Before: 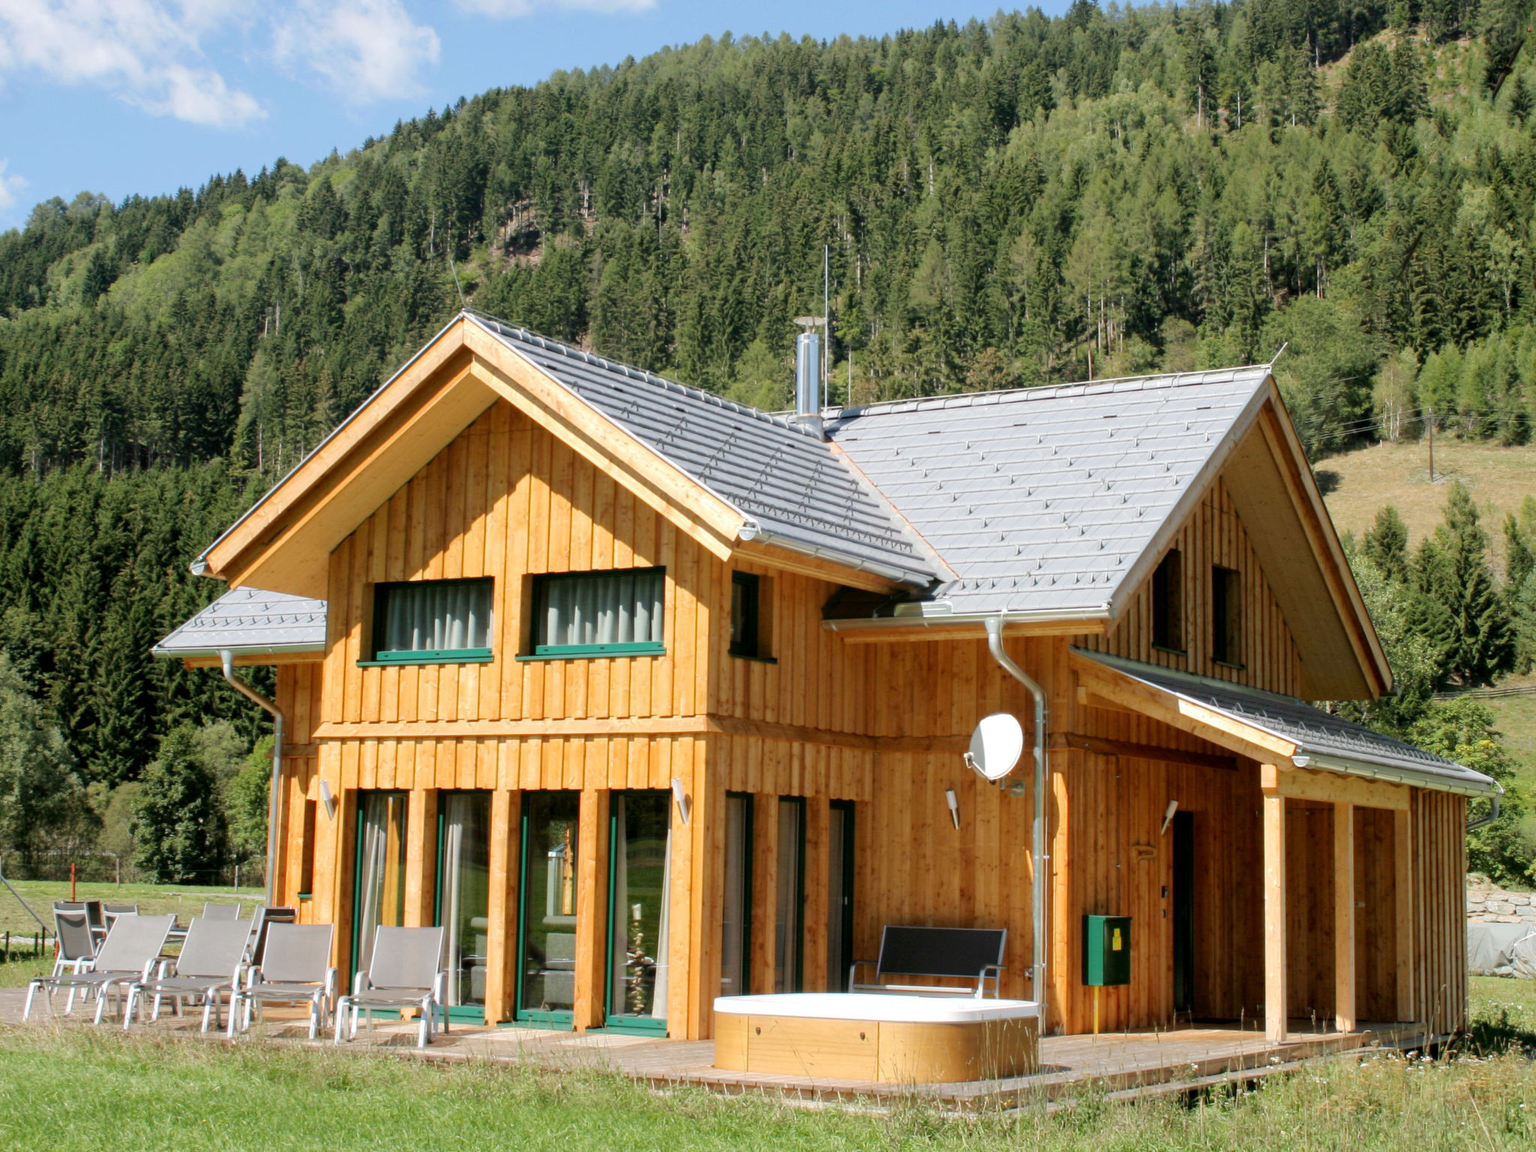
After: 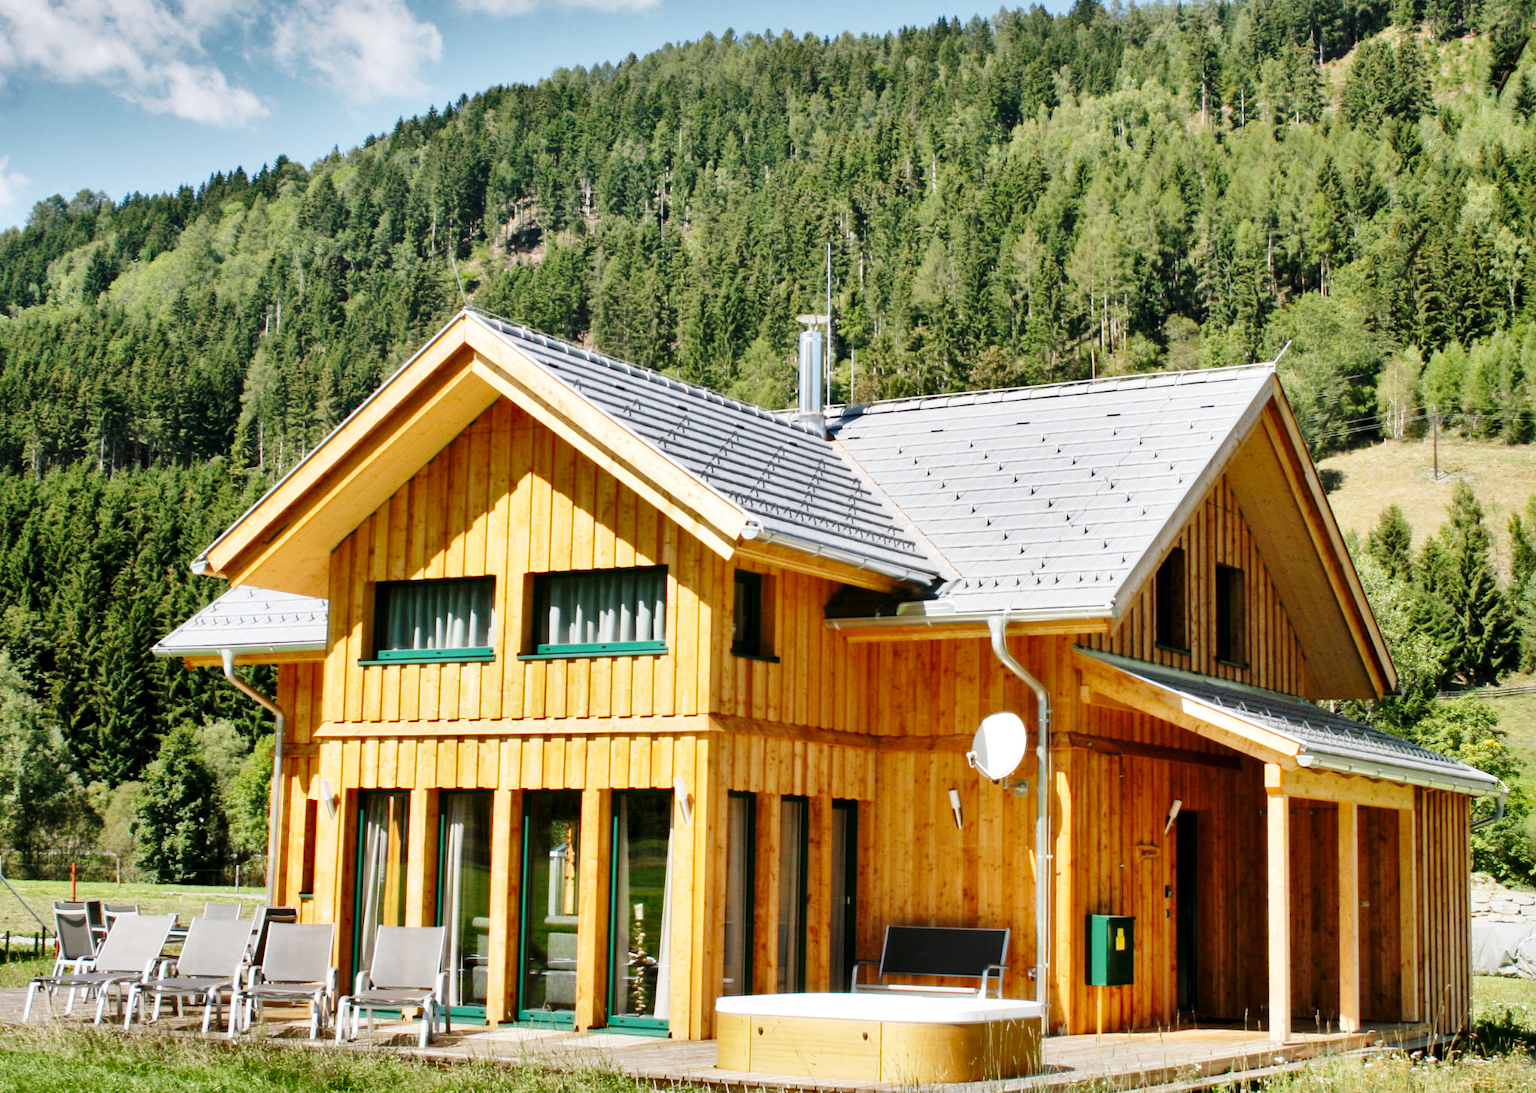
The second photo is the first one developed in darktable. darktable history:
base curve: curves: ch0 [(0, 0) (0.028, 0.03) (0.121, 0.232) (0.46, 0.748) (0.859, 0.968) (1, 1)], preserve colors none
shadows and highlights: shadows 24.3, highlights -79.6, soften with gaussian
crop: top 0.295%, right 0.265%, bottom 5.018%
